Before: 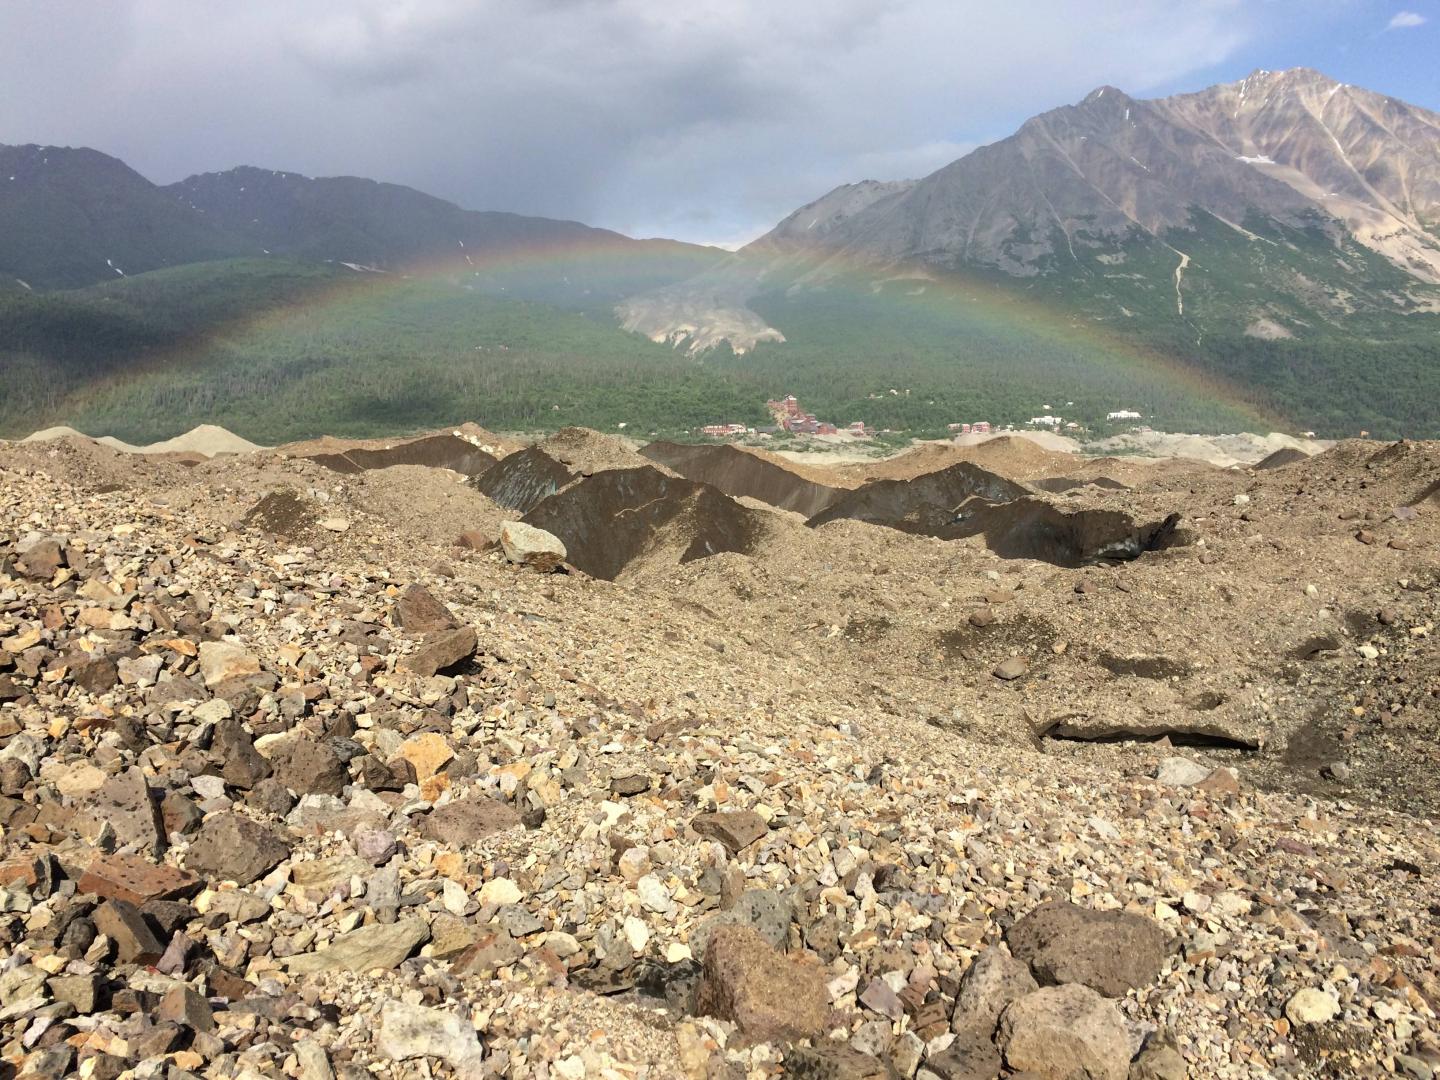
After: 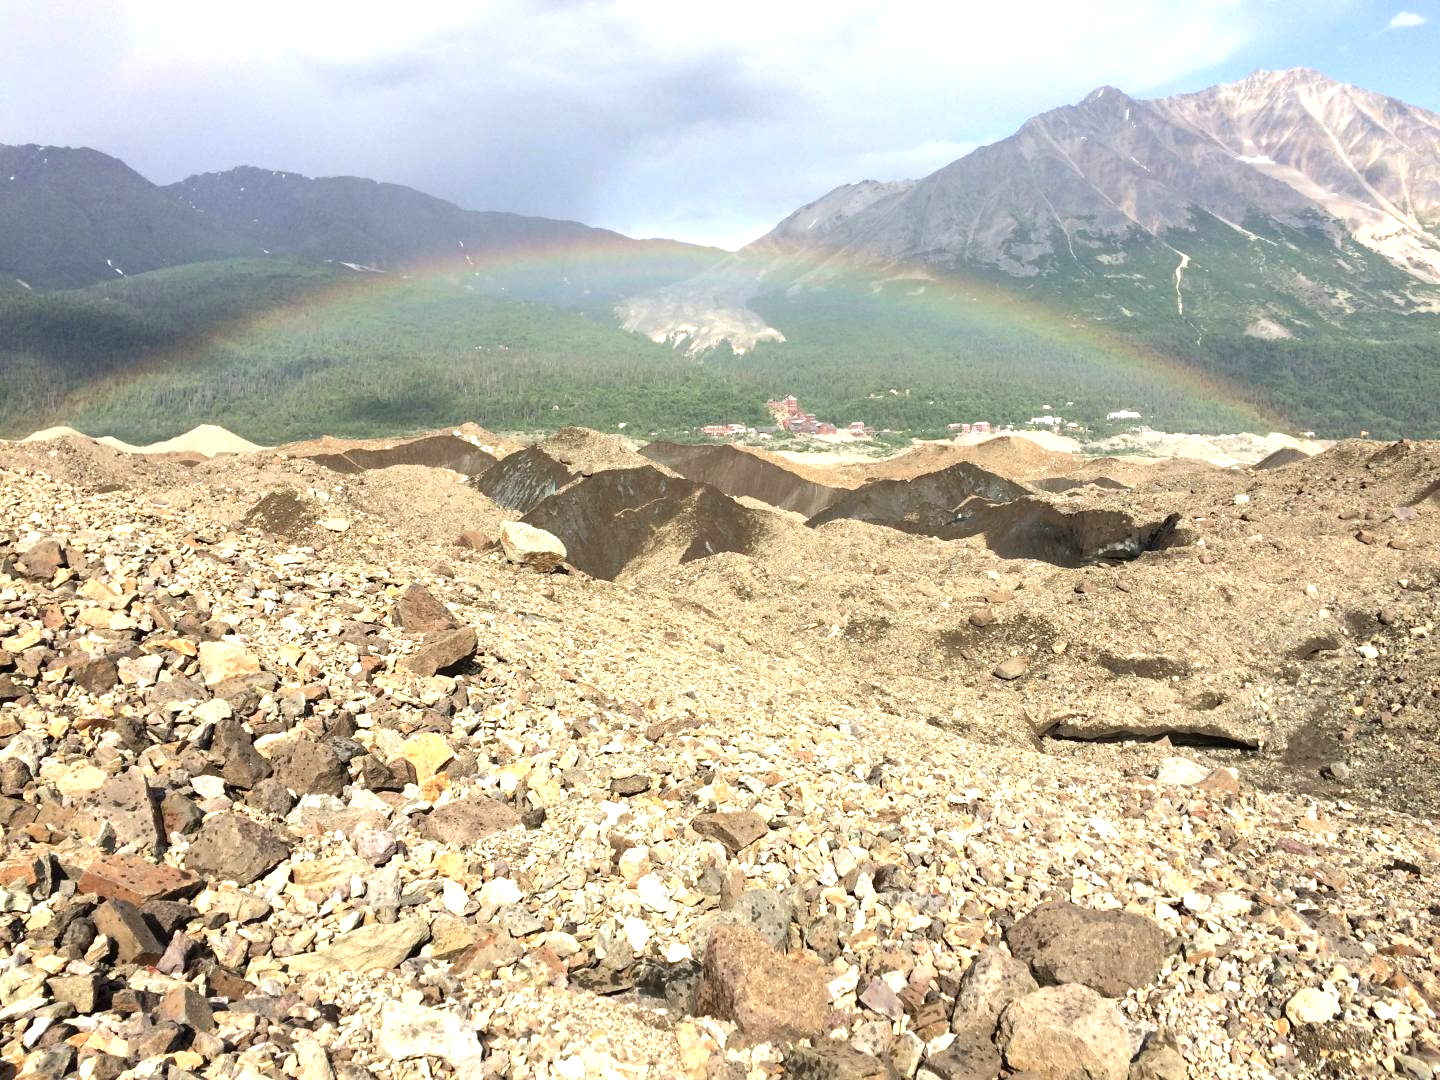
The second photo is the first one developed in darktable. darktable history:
exposure: exposure 0.785 EV, compensate highlight preservation false
